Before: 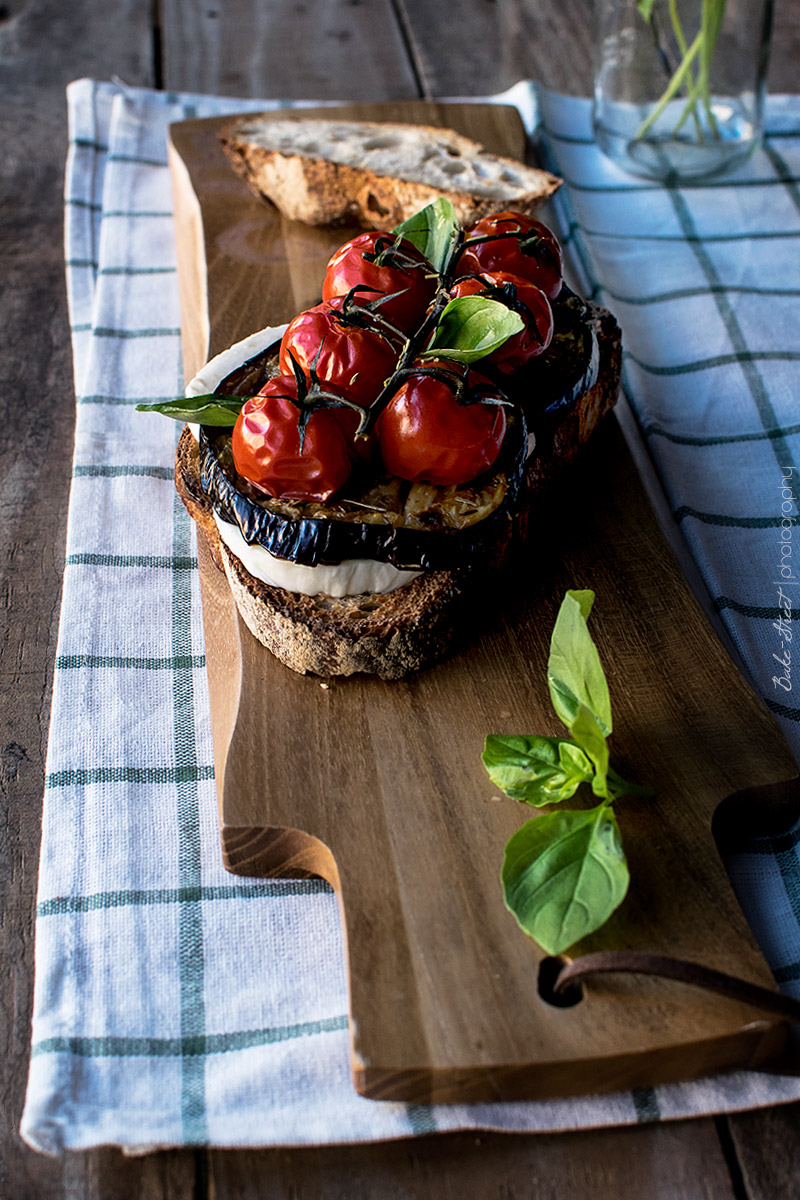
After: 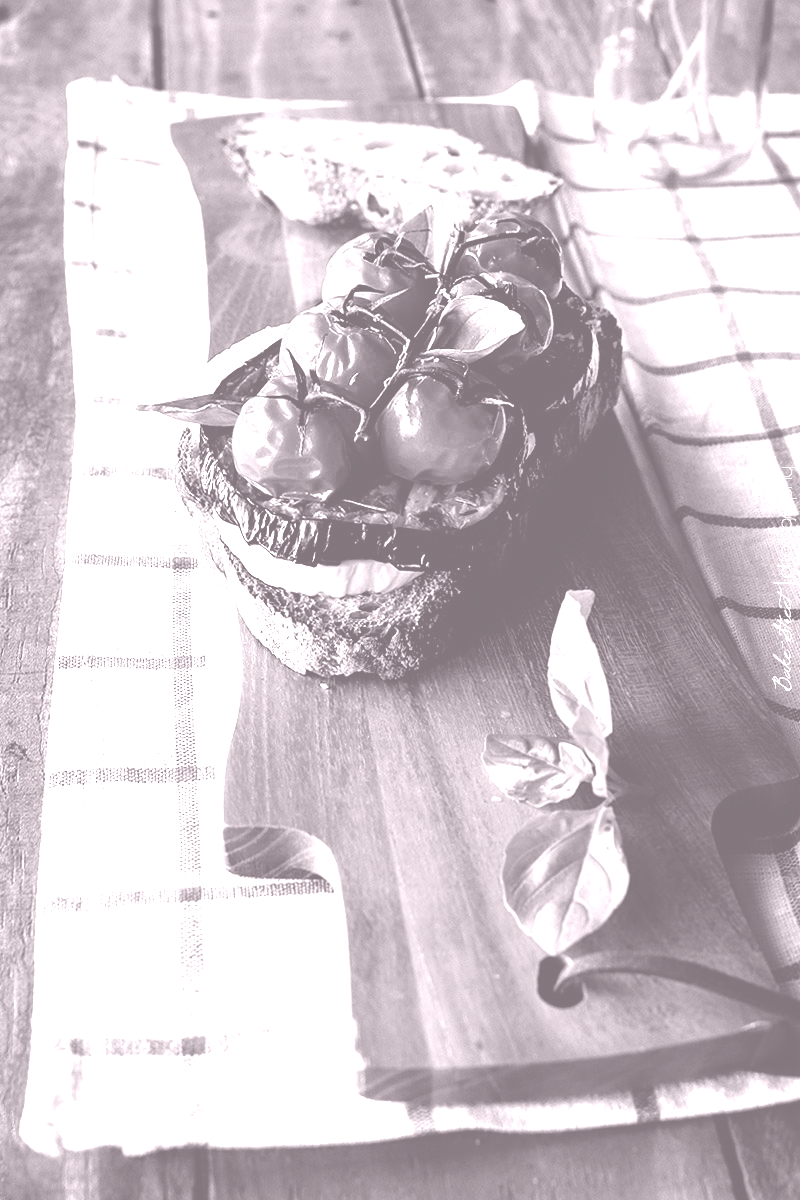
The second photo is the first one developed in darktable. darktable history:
tone equalizer: -8 EV -0.417 EV, -7 EV -0.389 EV, -6 EV -0.333 EV, -5 EV -0.222 EV, -3 EV 0.222 EV, -2 EV 0.333 EV, -1 EV 0.389 EV, +0 EV 0.417 EV, edges refinement/feathering 500, mask exposure compensation -1.57 EV, preserve details no
colorize: hue 25.2°, saturation 83%, source mix 82%, lightness 79%, version 1
color zones: curves: ch0 [(0, 0.613) (0.01, 0.613) (0.245, 0.448) (0.498, 0.529) (0.642, 0.665) (0.879, 0.777) (0.99, 0.613)]; ch1 [(0, 0.035) (0.121, 0.189) (0.259, 0.197) (0.415, 0.061) (0.589, 0.022) (0.732, 0.022) (0.857, 0.026) (0.991, 0.053)]
velvia: on, module defaults
